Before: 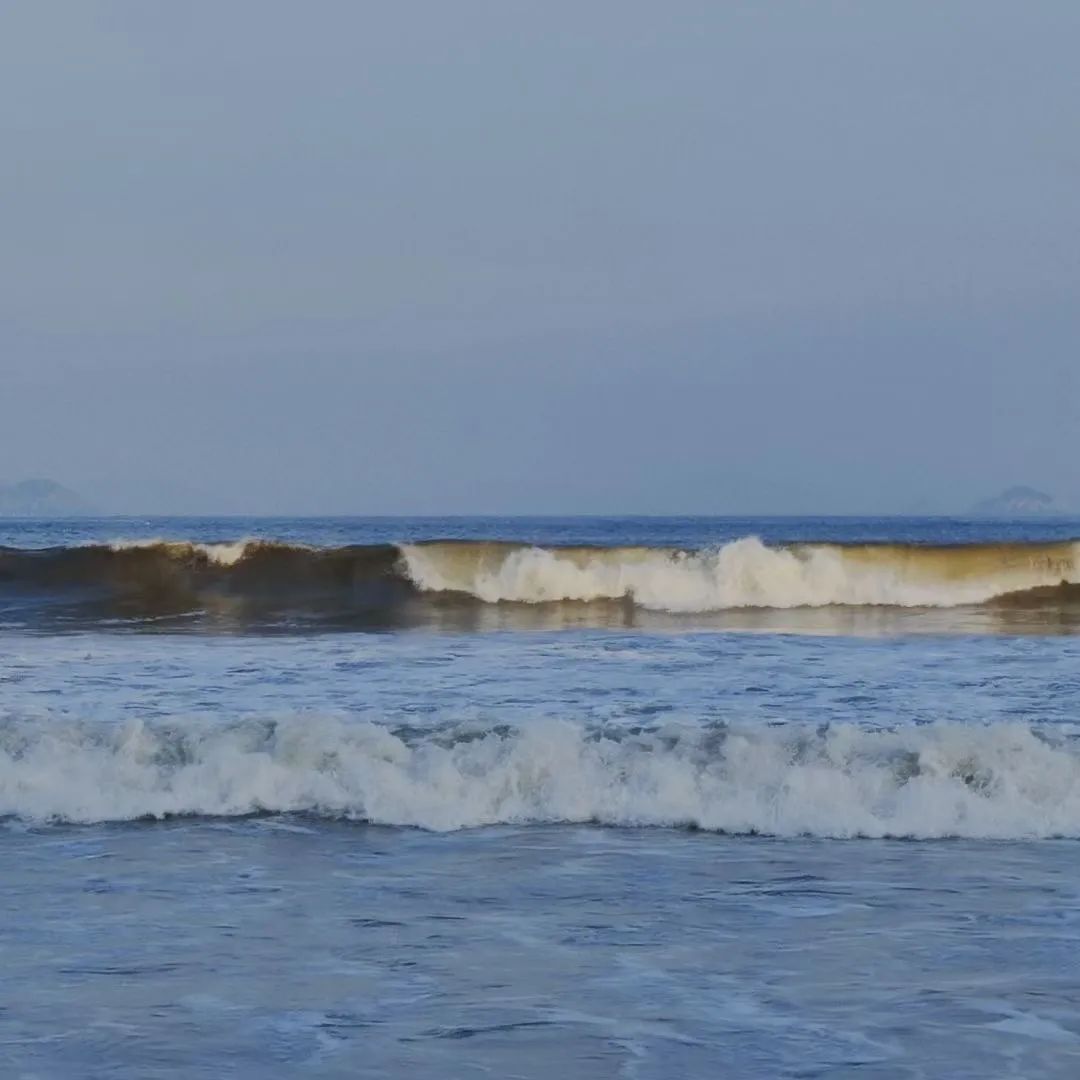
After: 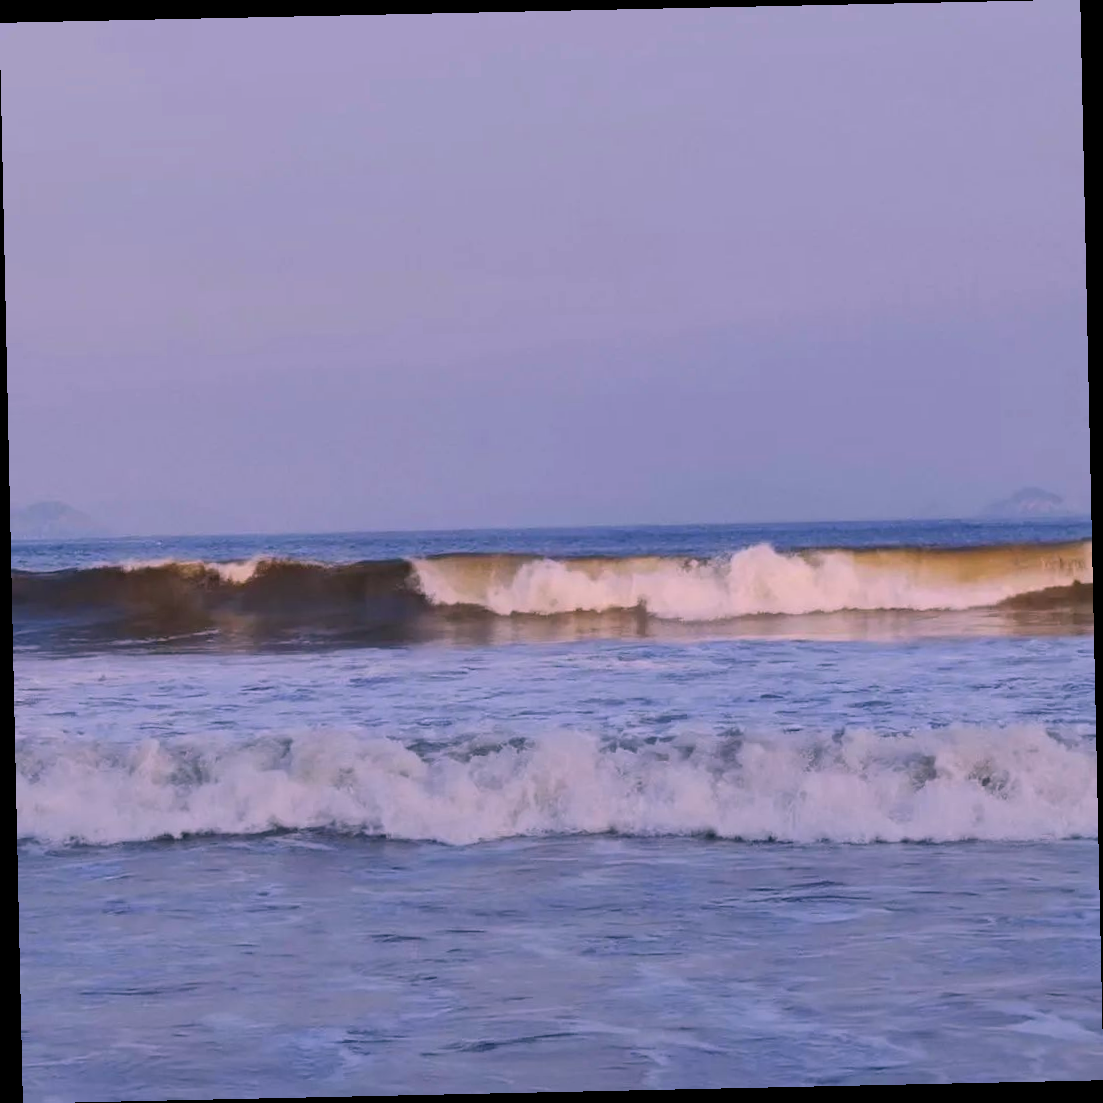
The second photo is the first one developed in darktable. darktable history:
white balance: red 1.188, blue 1.11
rotate and perspective: rotation -1.24°, automatic cropping off
